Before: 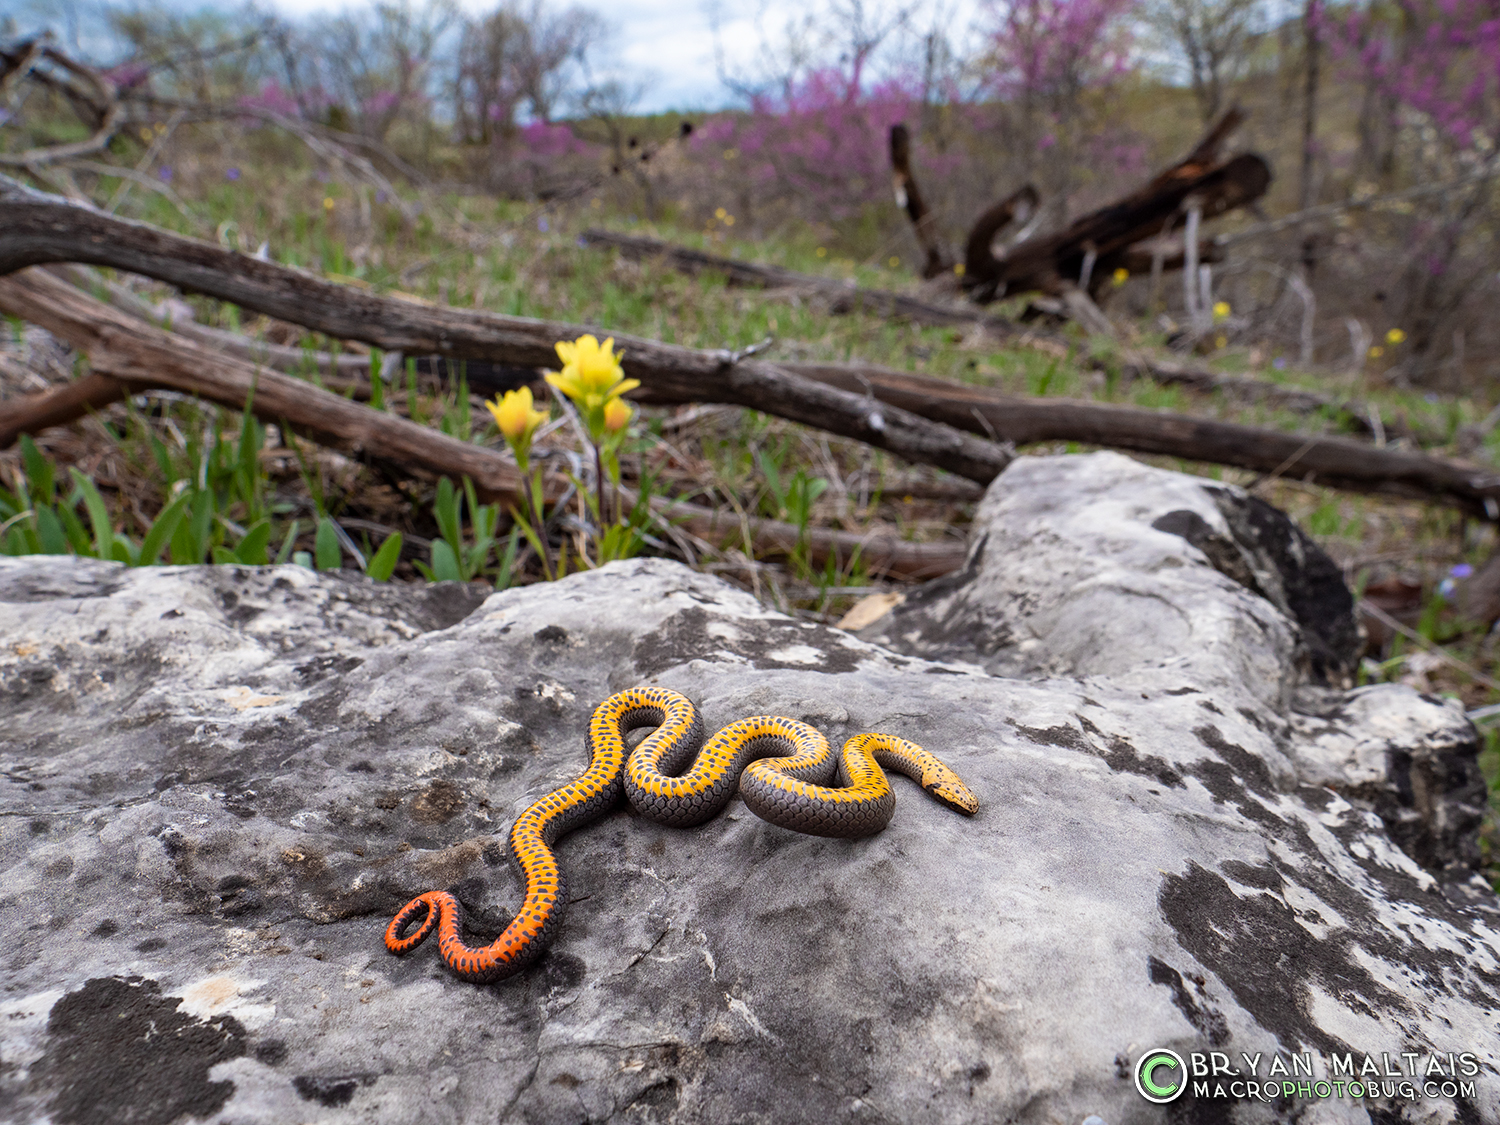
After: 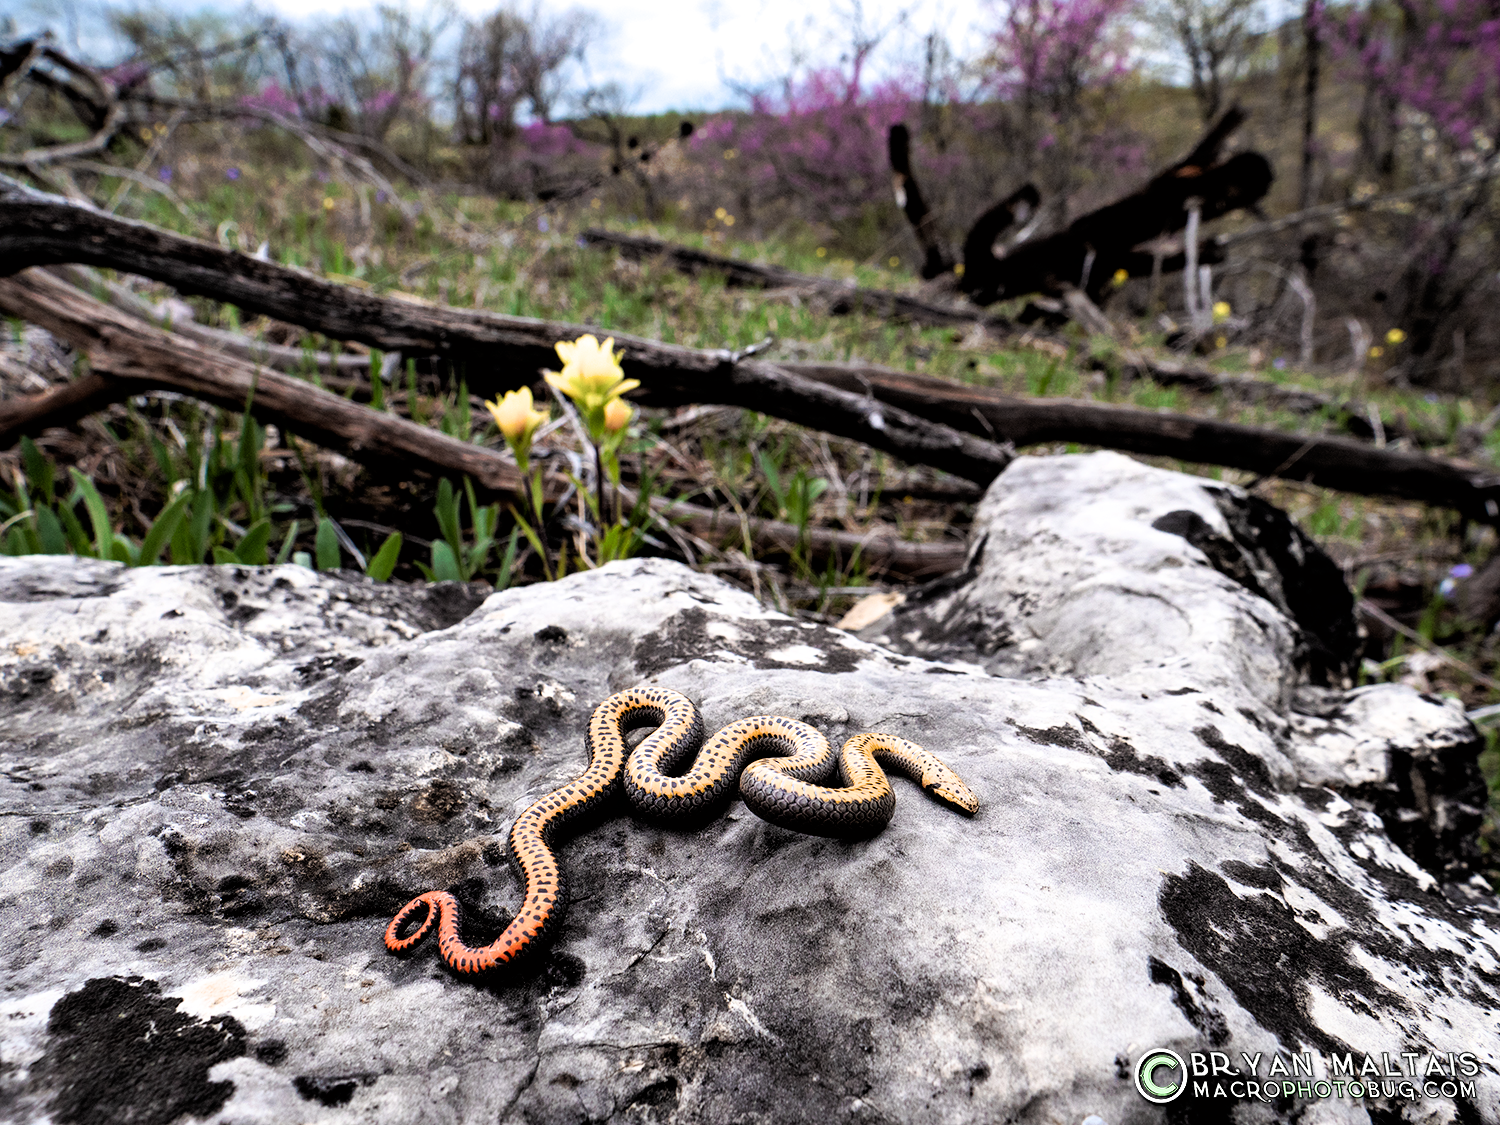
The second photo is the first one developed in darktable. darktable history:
tone curve: curves: ch0 [(0, 0) (0.003, 0.003) (0.011, 0.011) (0.025, 0.024) (0.044, 0.043) (0.069, 0.068) (0.1, 0.098) (0.136, 0.133) (0.177, 0.173) (0.224, 0.22) (0.277, 0.271) (0.335, 0.328) (0.399, 0.39) (0.468, 0.458) (0.543, 0.563) (0.623, 0.64) (0.709, 0.722) (0.801, 0.809) (0.898, 0.902) (1, 1)], preserve colors none
filmic rgb: black relative exposure -3.63 EV, white relative exposure 2.16 EV, hardness 3.62
